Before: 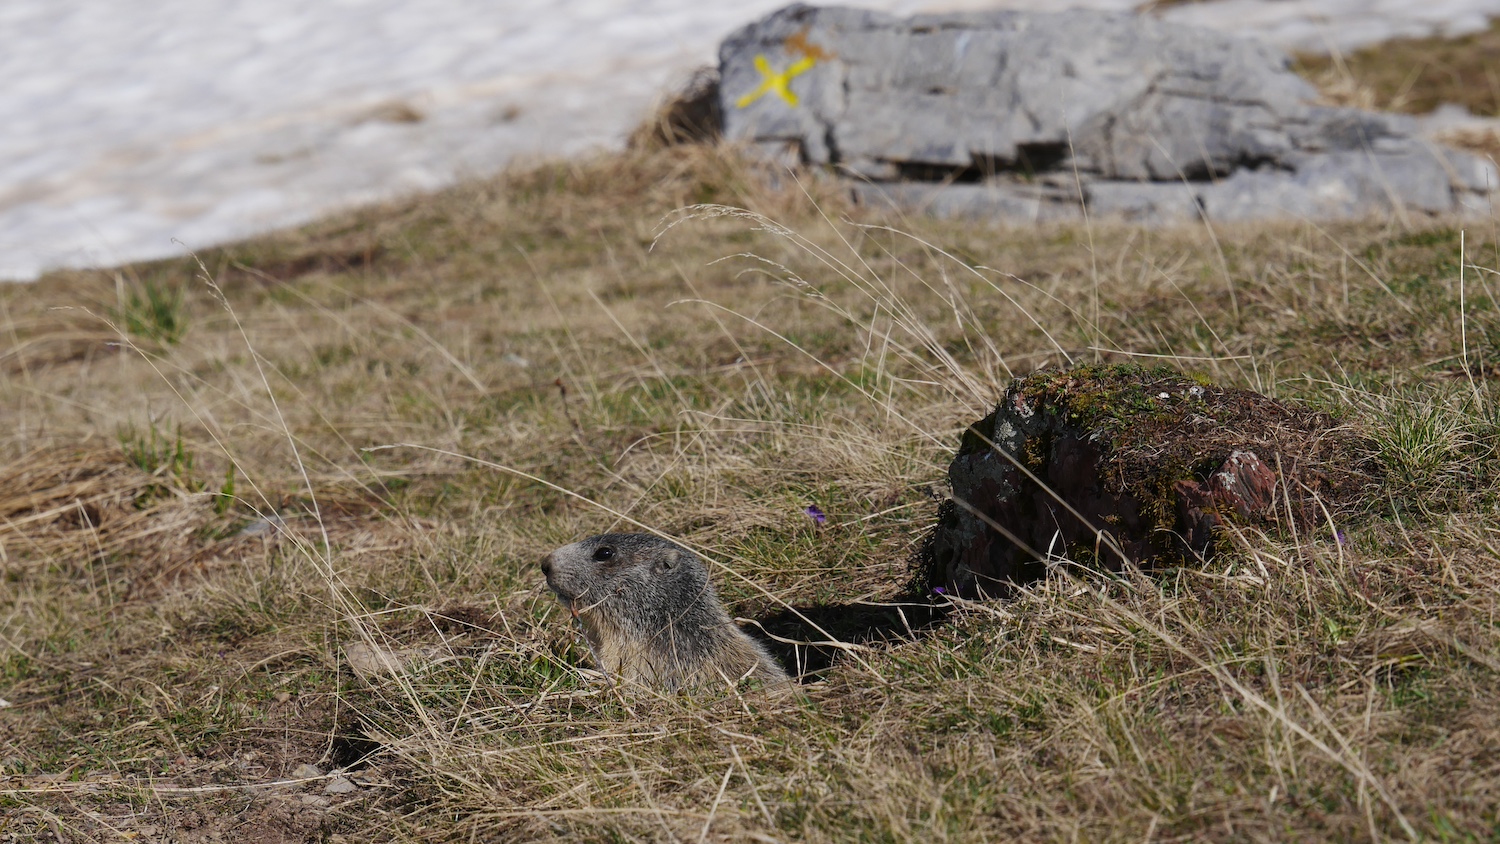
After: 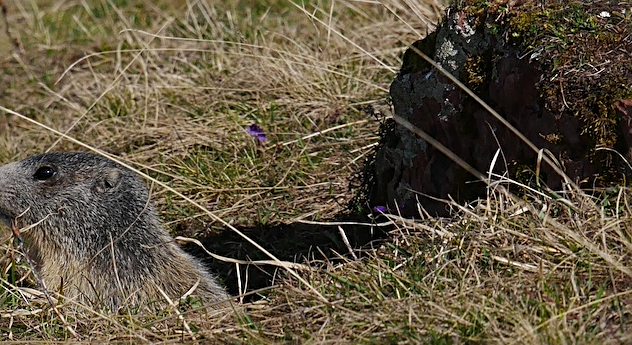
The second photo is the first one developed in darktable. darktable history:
contrast brightness saturation: saturation 0.098
crop: left 37.271%, top 45.243%, right 20.552%, bottom 13.58%
haze removal: adaptive false
sharpen: on, module defaults
